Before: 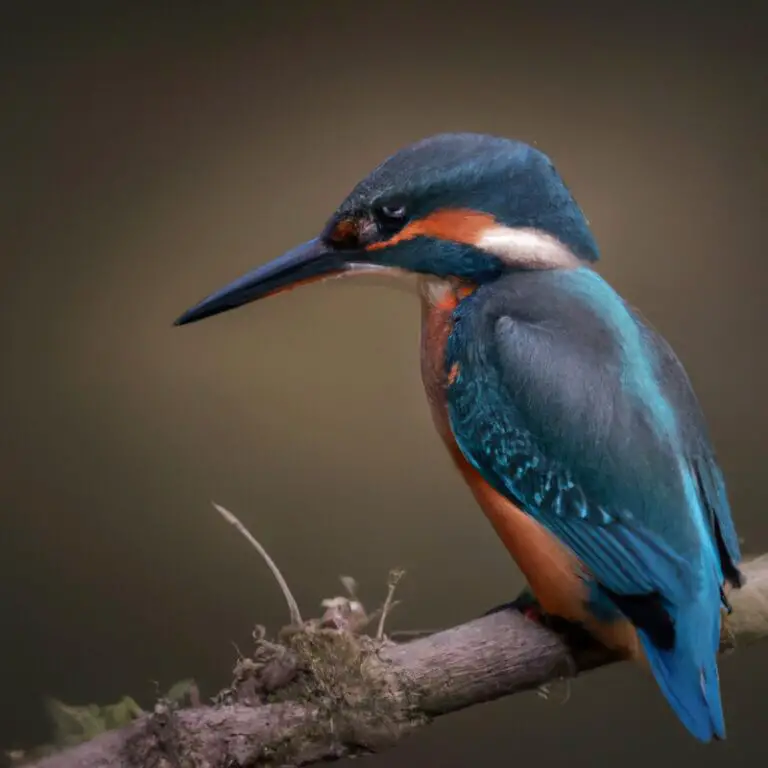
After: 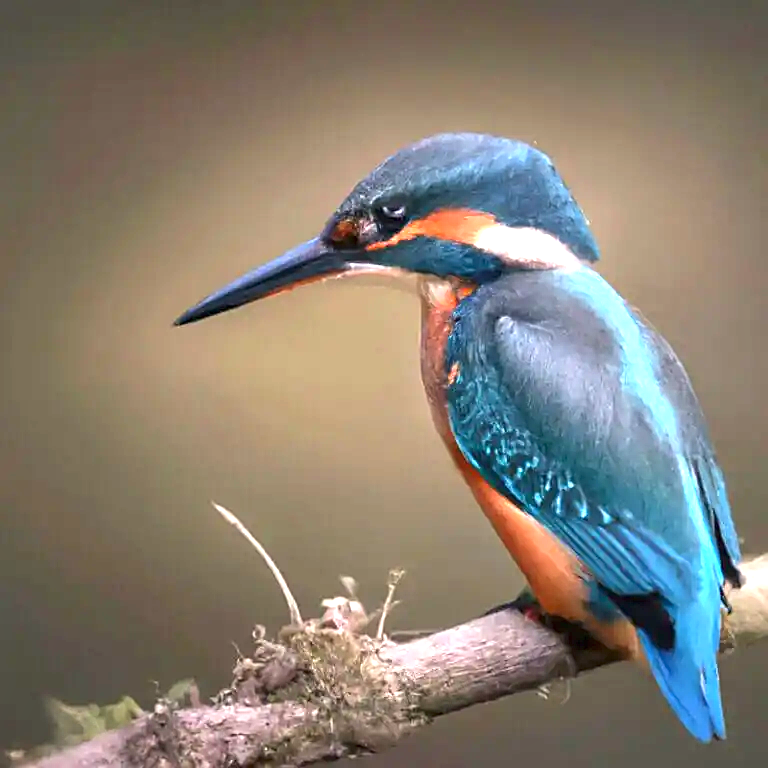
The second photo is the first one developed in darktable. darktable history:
sharpen: on, module defaults
shadows and highlights: white point adjustment 0.042, soften with gaussian
exposure: black level correction 0, exposure 1.882 EV, compensate exposure bias true, compensate highlight preservation false
